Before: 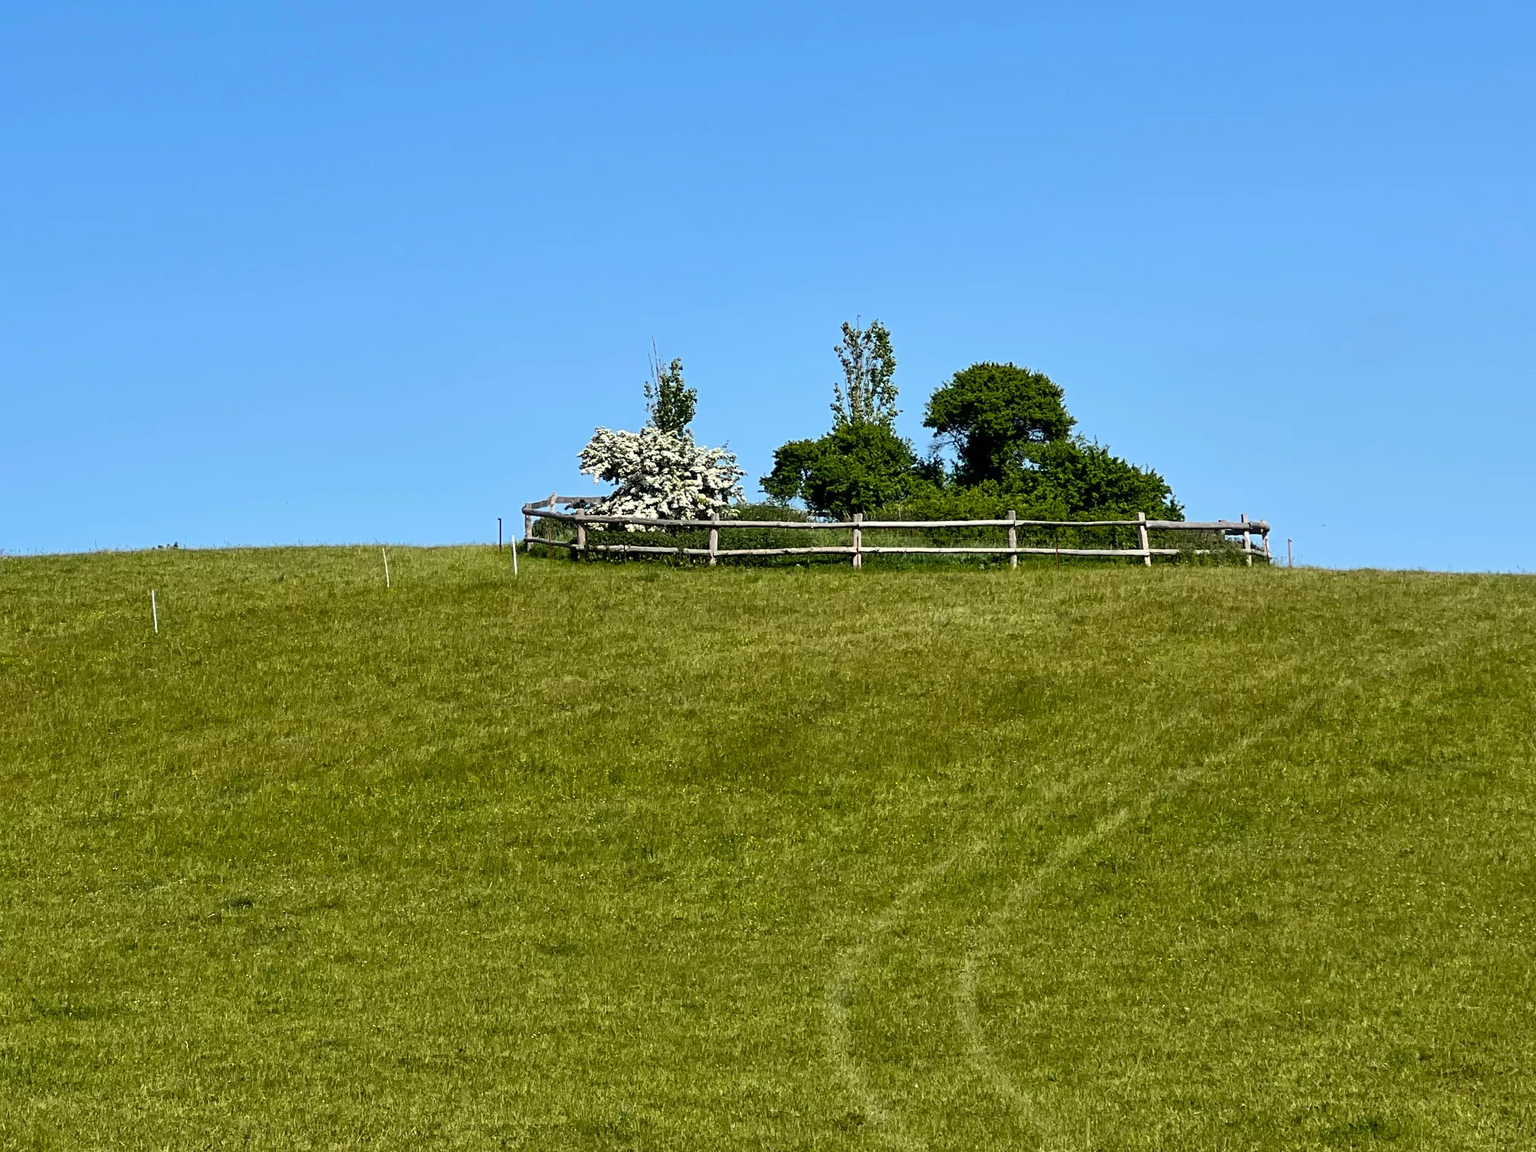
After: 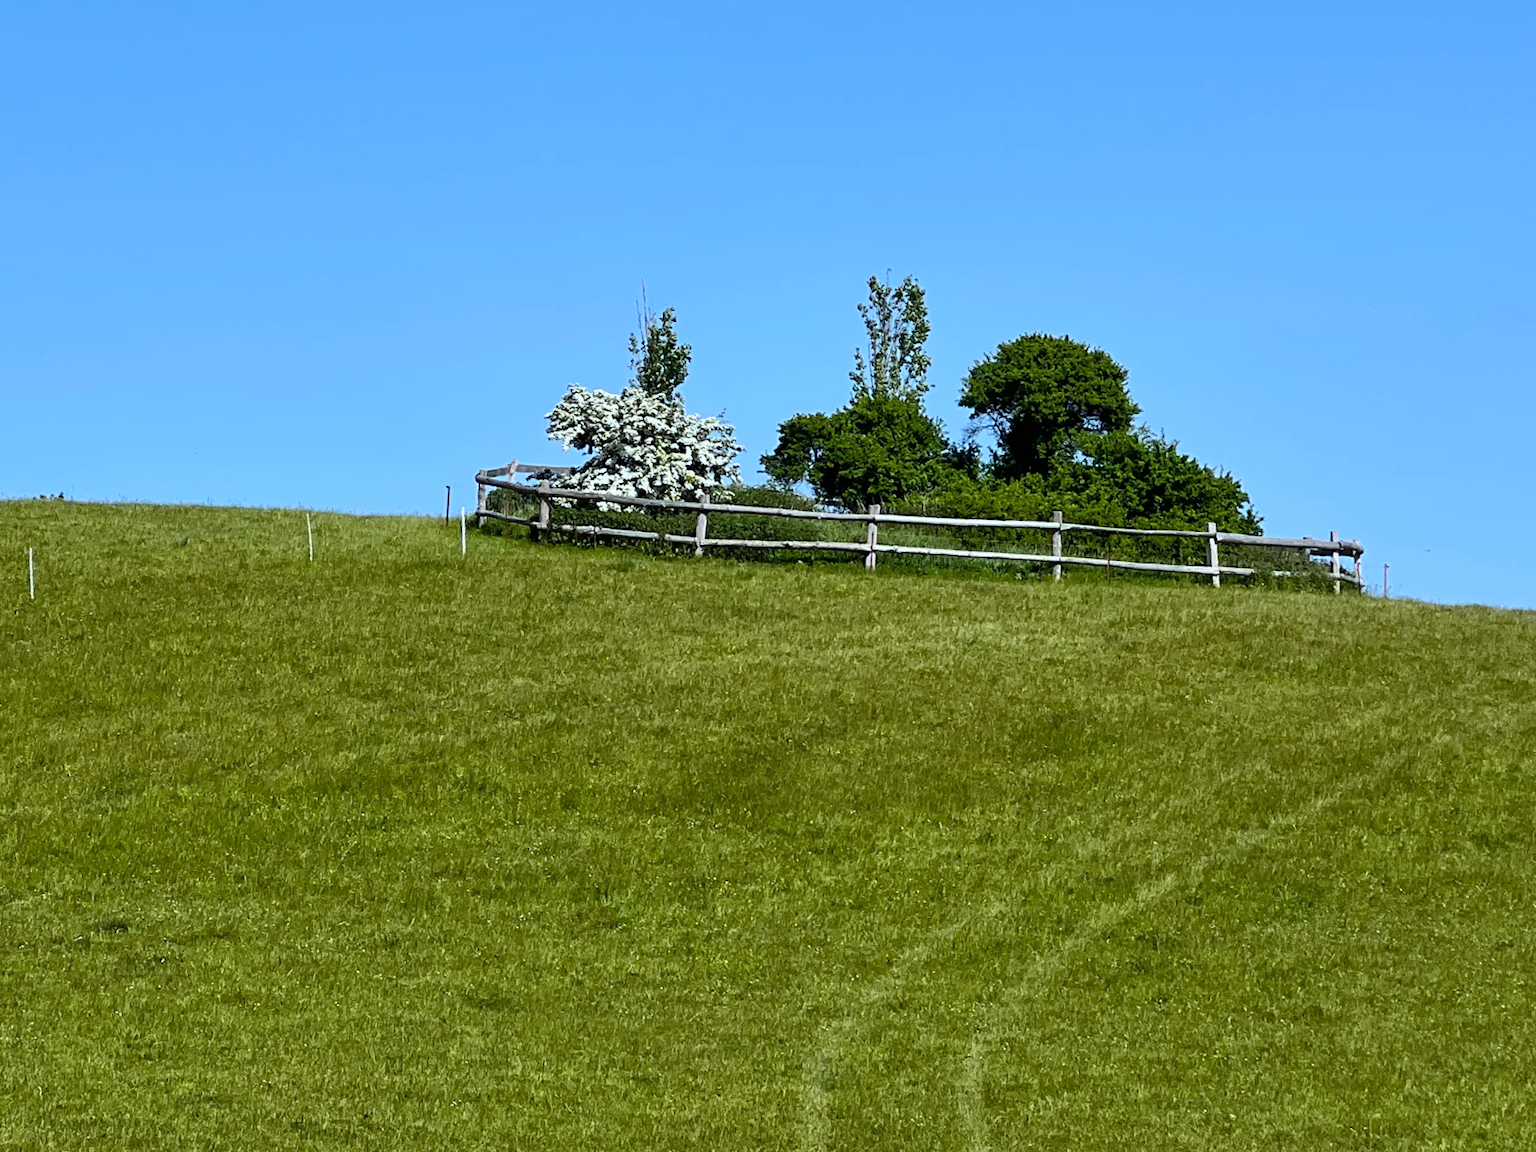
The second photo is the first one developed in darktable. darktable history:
white balance: red 0.924, blue 1.095
levels: mode automatic
crop and rotate: angle -3.27°, left 5.211%, top 5.211%, right 4.607%, bottom 4.607%
